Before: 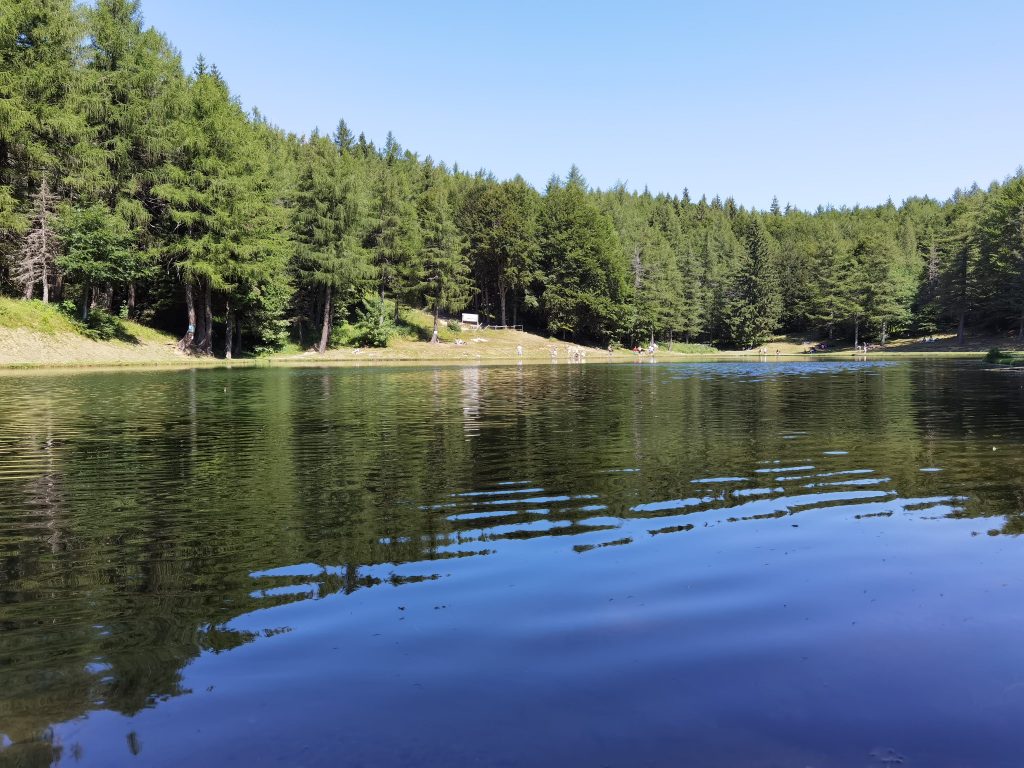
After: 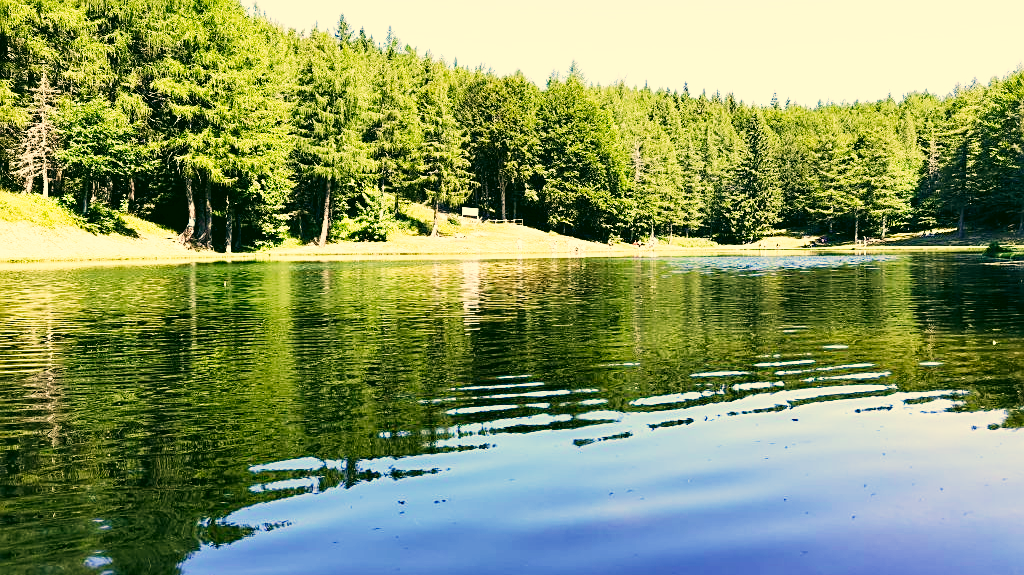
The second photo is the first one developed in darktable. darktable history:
sharpen: on, module defaults
crop: top 13.909%, bottom 11.116%
velvia: on, module defaults
color correction: highlights a* 4.9, highlights b* 24.28, shadows a* -15.99, shadows b* 3.87
base curve: curves: ch0 [(0, 0) (0.007, 0.004) (0.027, 0.03) (0.046, 0.07) (0.207, 0.54) (0.442, 0.872) (0.673, 0.972) (1, 1)], preserve colors none
